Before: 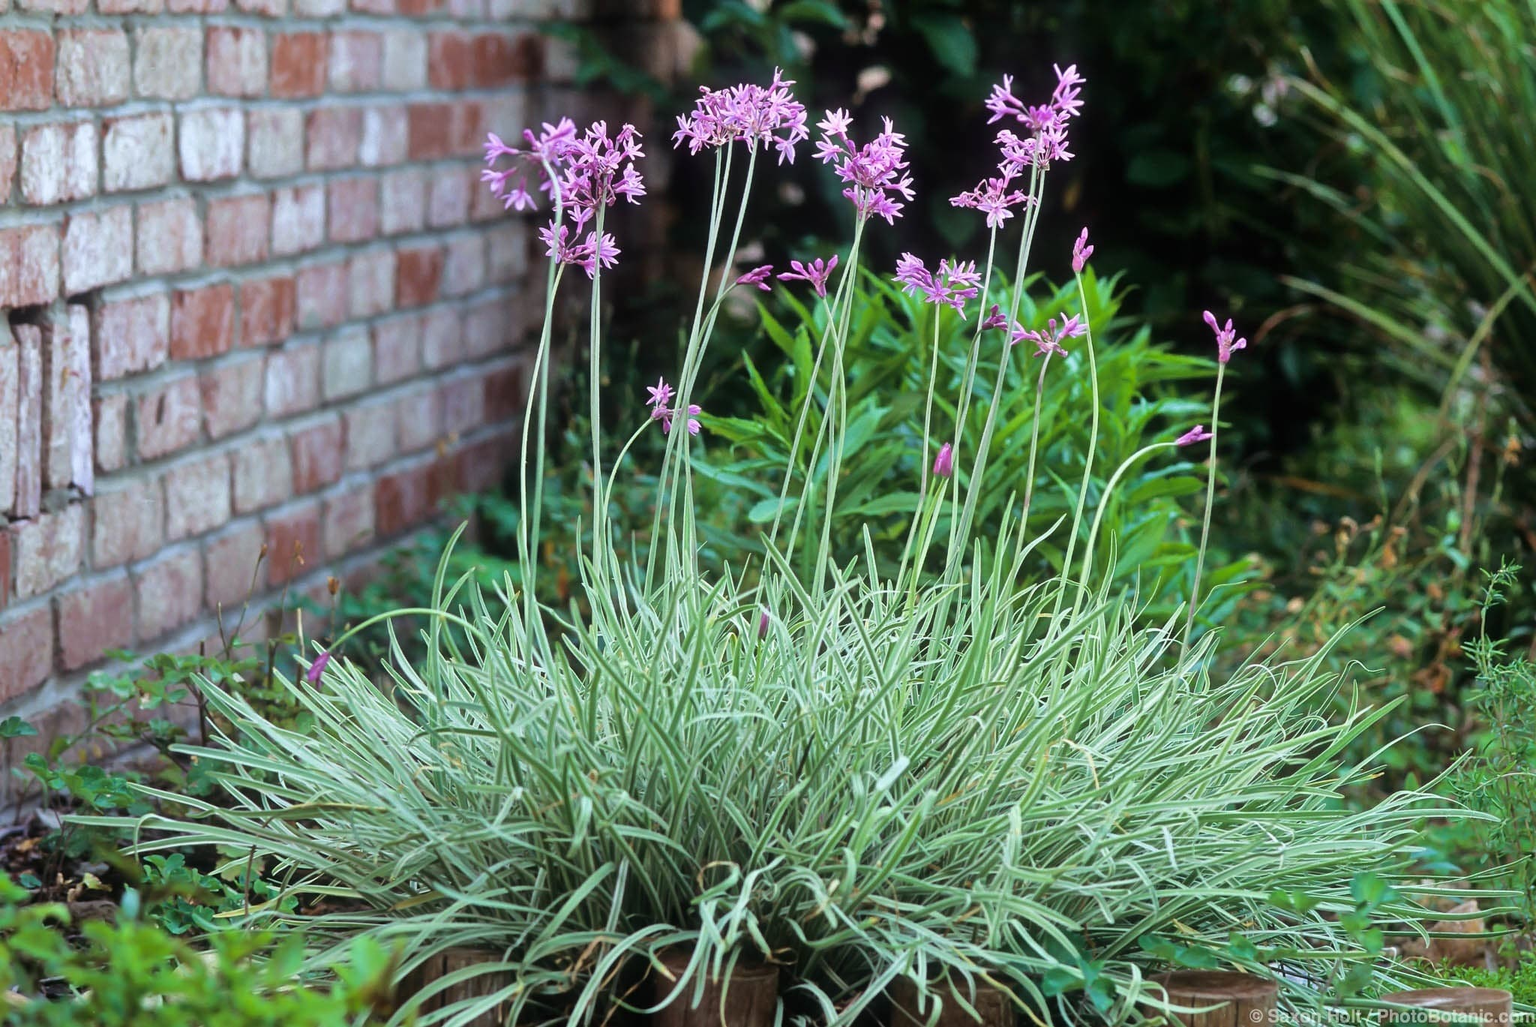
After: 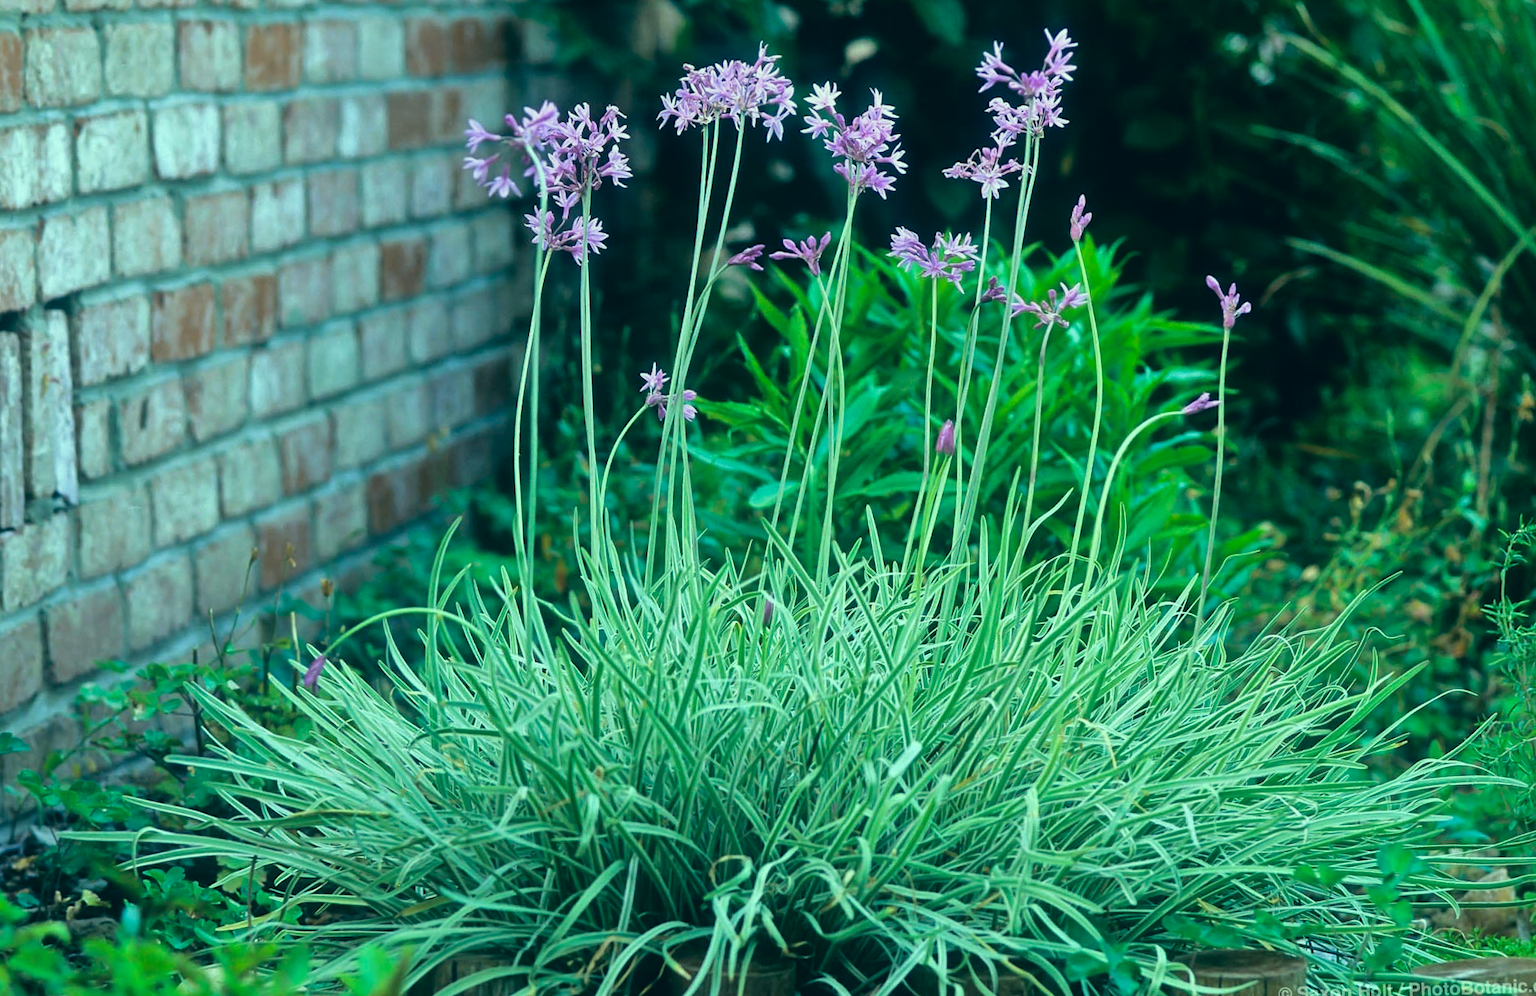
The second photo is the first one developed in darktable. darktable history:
rotate and perspective: rotation -2°, crop left 0.022, crop right 0.978, crop top 0.049, crop bottom 0.951
color correction: highlights a* -20.08, highlights b* 9.8, shadows a* -20.4, shadows b* -10.76
